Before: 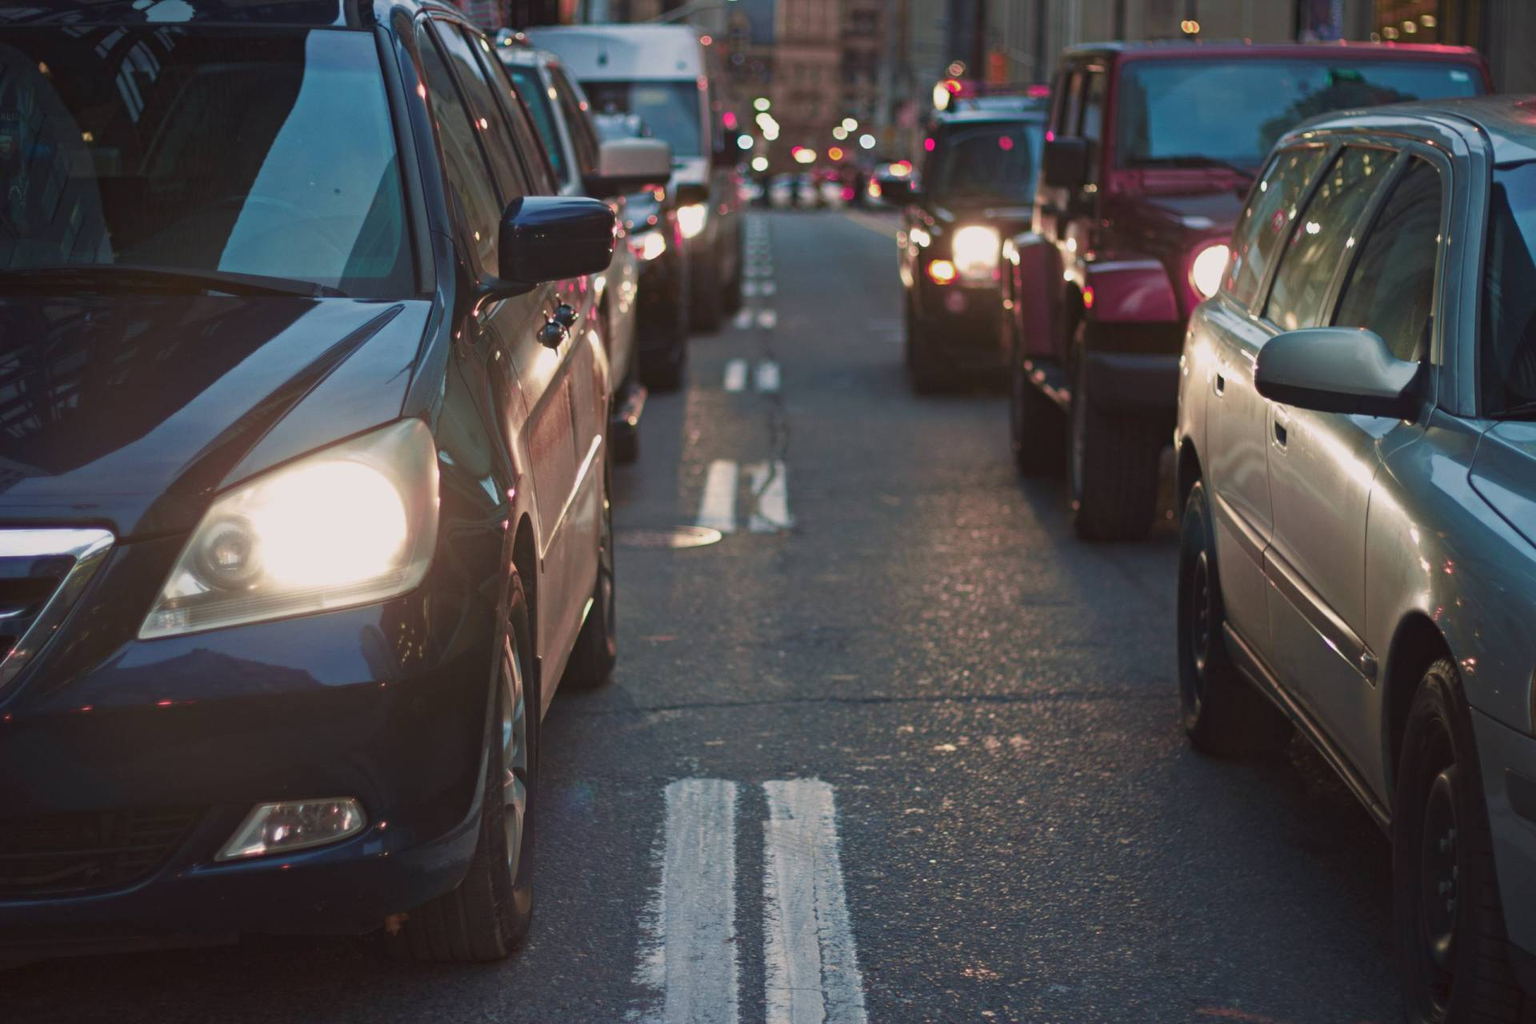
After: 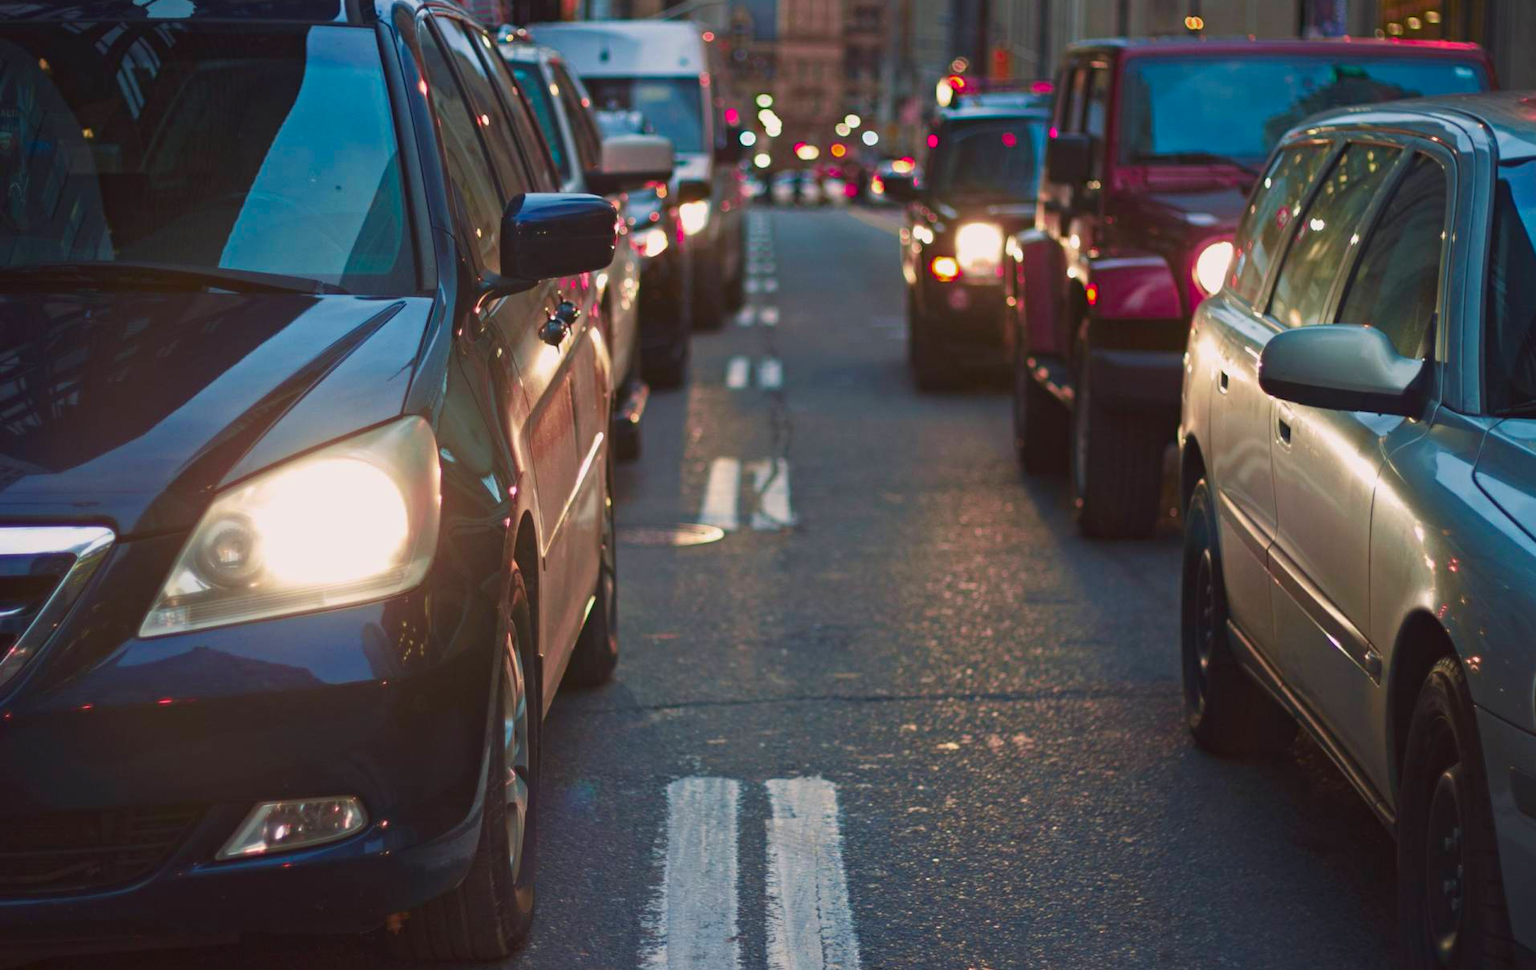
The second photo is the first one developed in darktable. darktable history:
contrast brightness saturation: contrast 0.04, saturation 0.16
crop: top 0.448%, right 0.264%, bottom 5.045%
color balance rgb: linear chroma grading › global chroma 10%, perceptual saturation grading › global saturation 5%, perceptual brilliance grading › global brilliance 4%, global vibrance 7%, saturation formula JzAzBz (2021)
